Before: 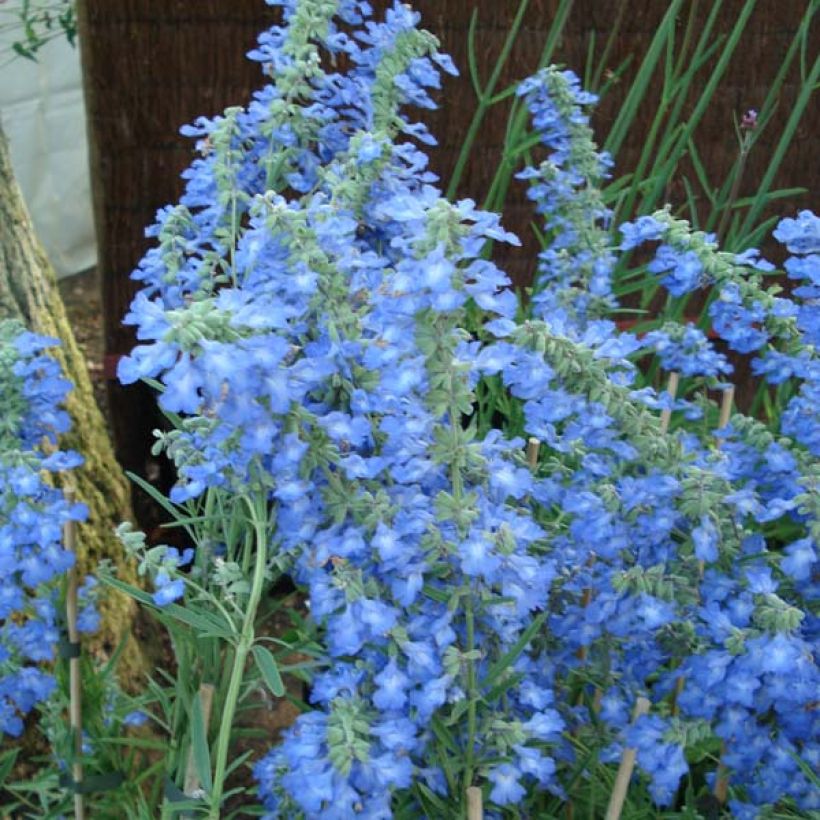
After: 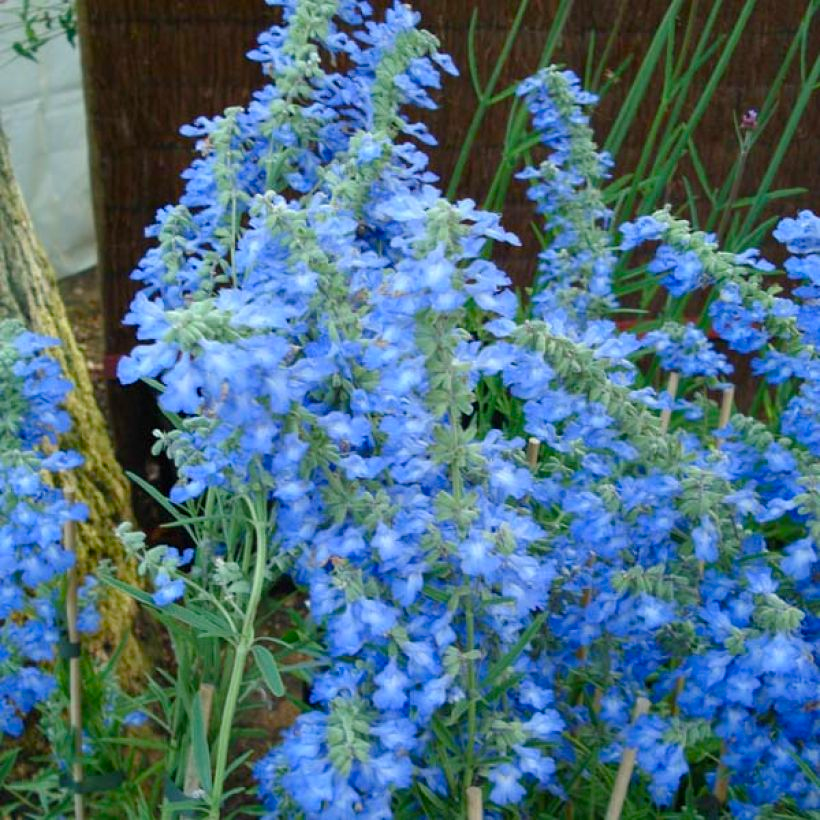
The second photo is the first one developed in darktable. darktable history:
color balance rgb: linear chroma grading › global chroma 0.292%, perceptual saturation grading › global saturation 20%, perceptual saturation grading › highlights -25.528%, perceptual saturation grading › shadows 24.048%, global vibrance 20%
